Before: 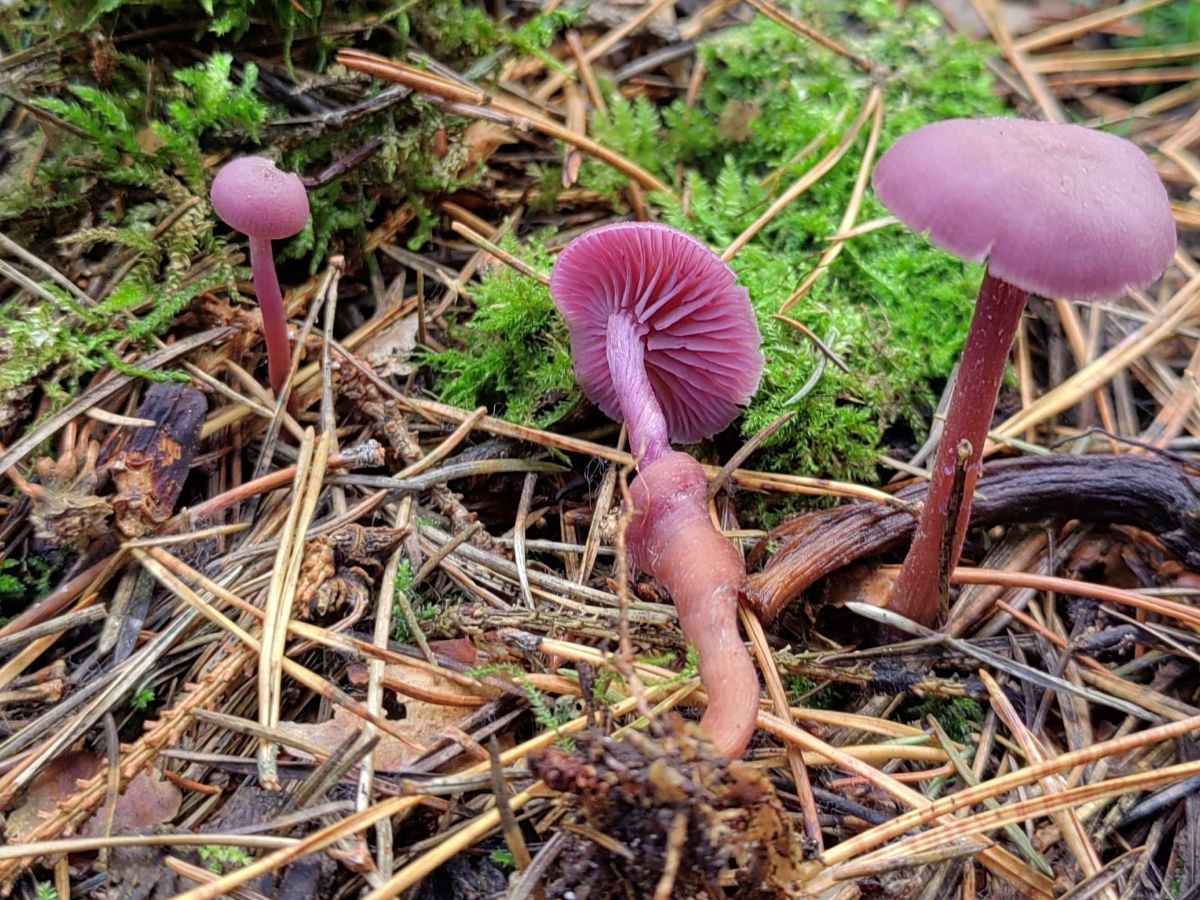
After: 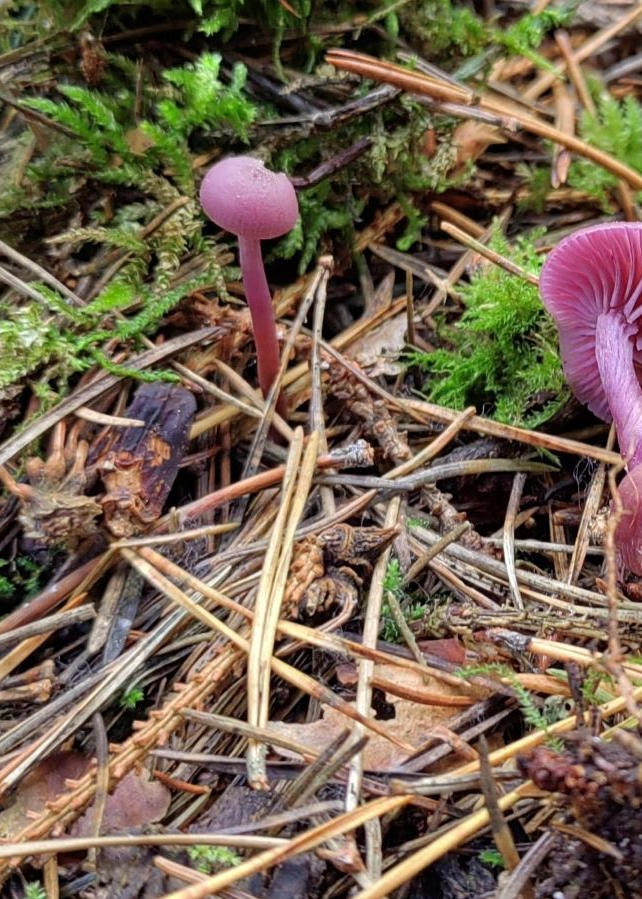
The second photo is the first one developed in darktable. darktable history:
crop: left 0.952%, right 45.54%, bottom 0.082%
